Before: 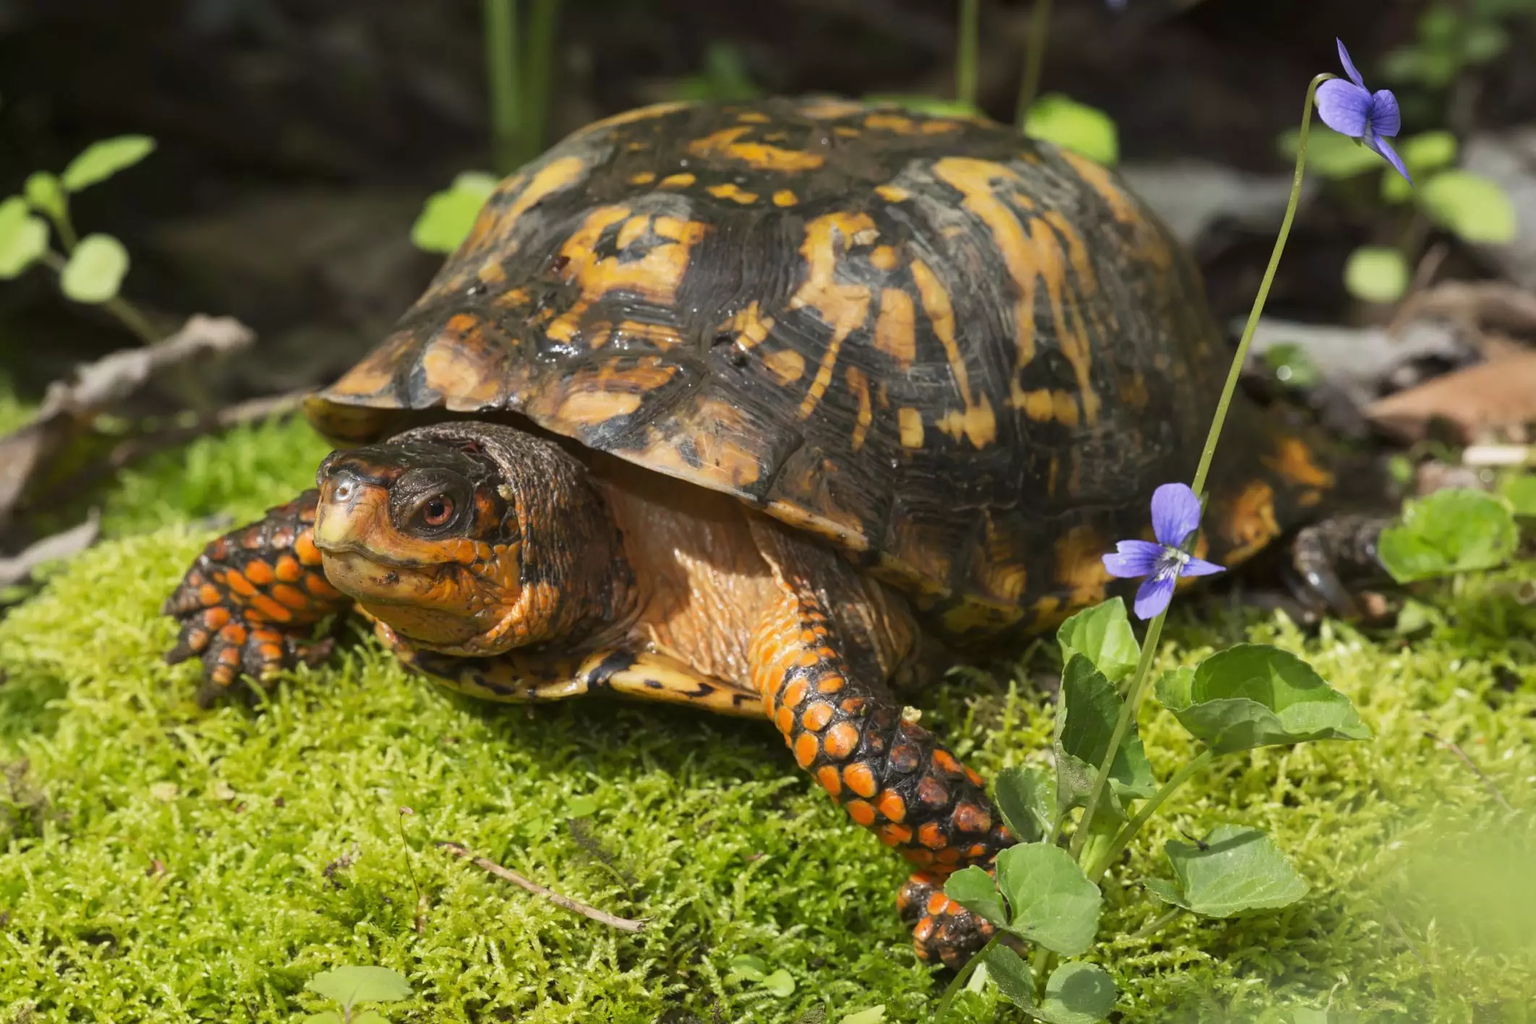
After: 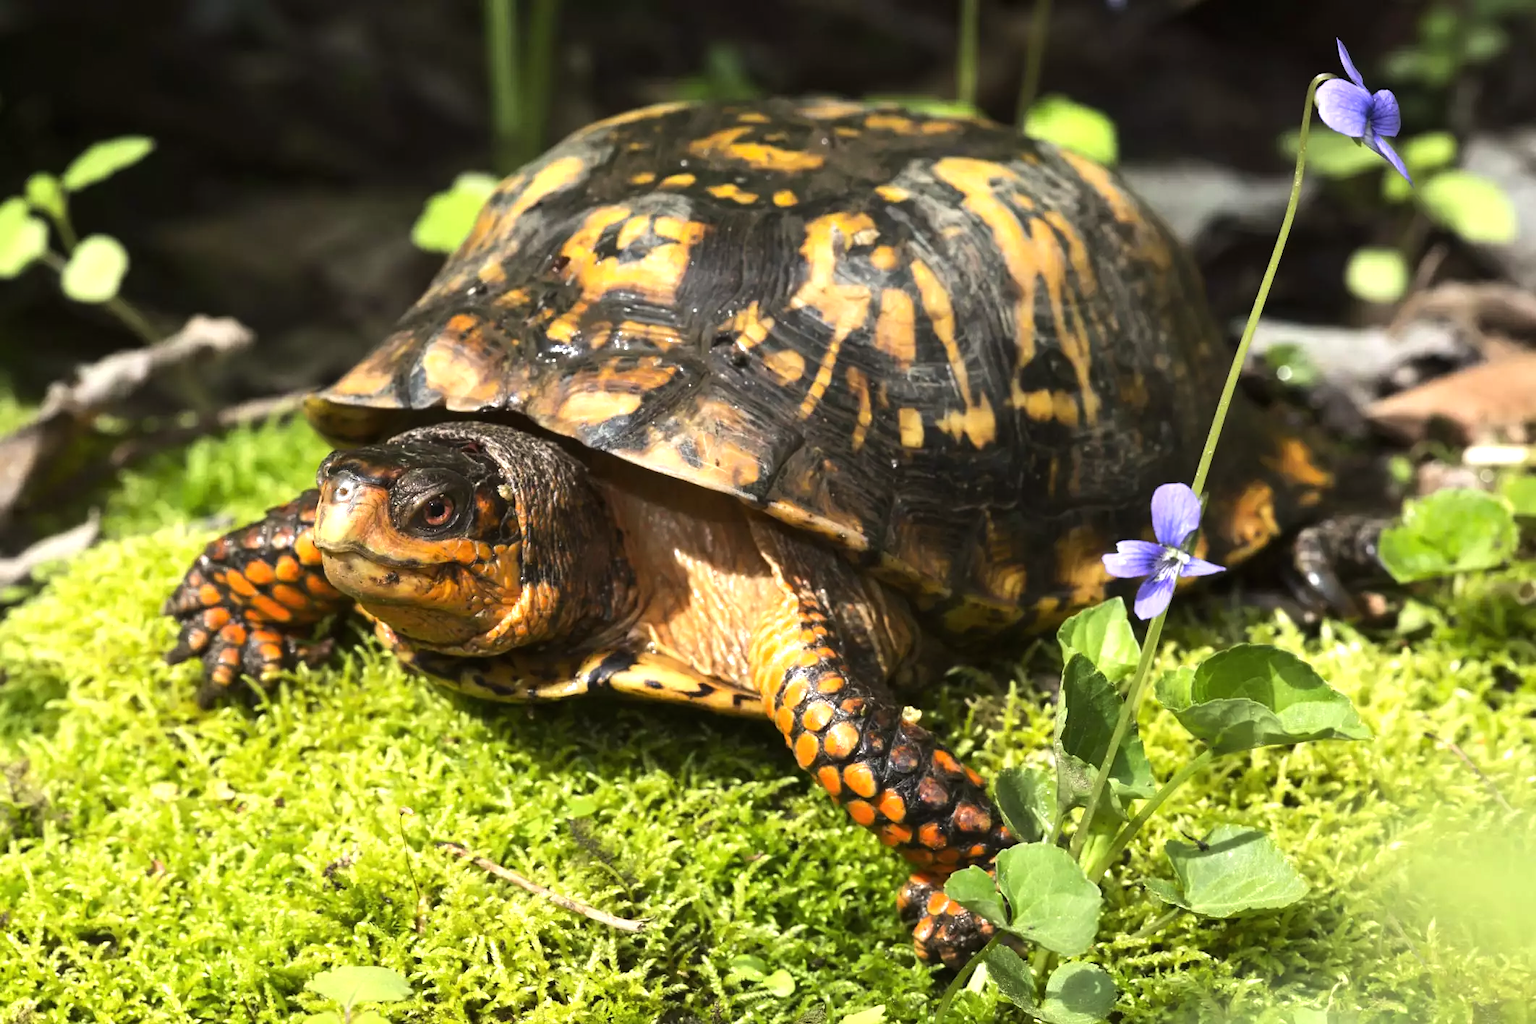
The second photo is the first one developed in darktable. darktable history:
tone equalizer: -8 EV -0.75 EV, -7 EV -0.7 EV, -6 EV -0.6 EV, -5 EV -0.4 EV, -3 EV 0.4 EV, -2 EV 0.6 EV, -1 EV 0.7 EV, +0 EV 0.75 EV, edges refinement/feathering 500, mask exposure compensation -1.57 EV, preserve details no
exposure: exposure 0.236 EV, compensate highlight preservation false
